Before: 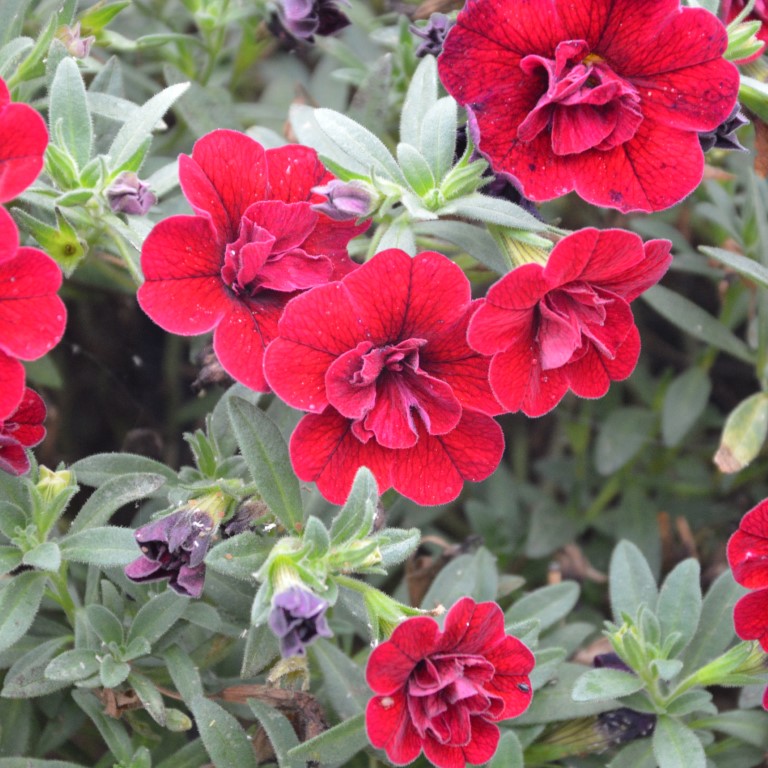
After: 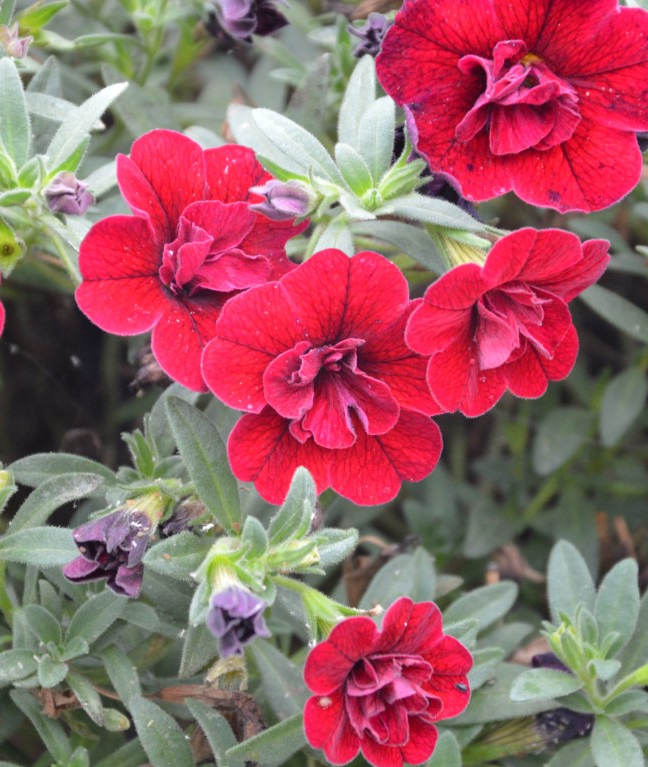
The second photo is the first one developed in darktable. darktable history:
crop: left 8.083%, right 7.439%
